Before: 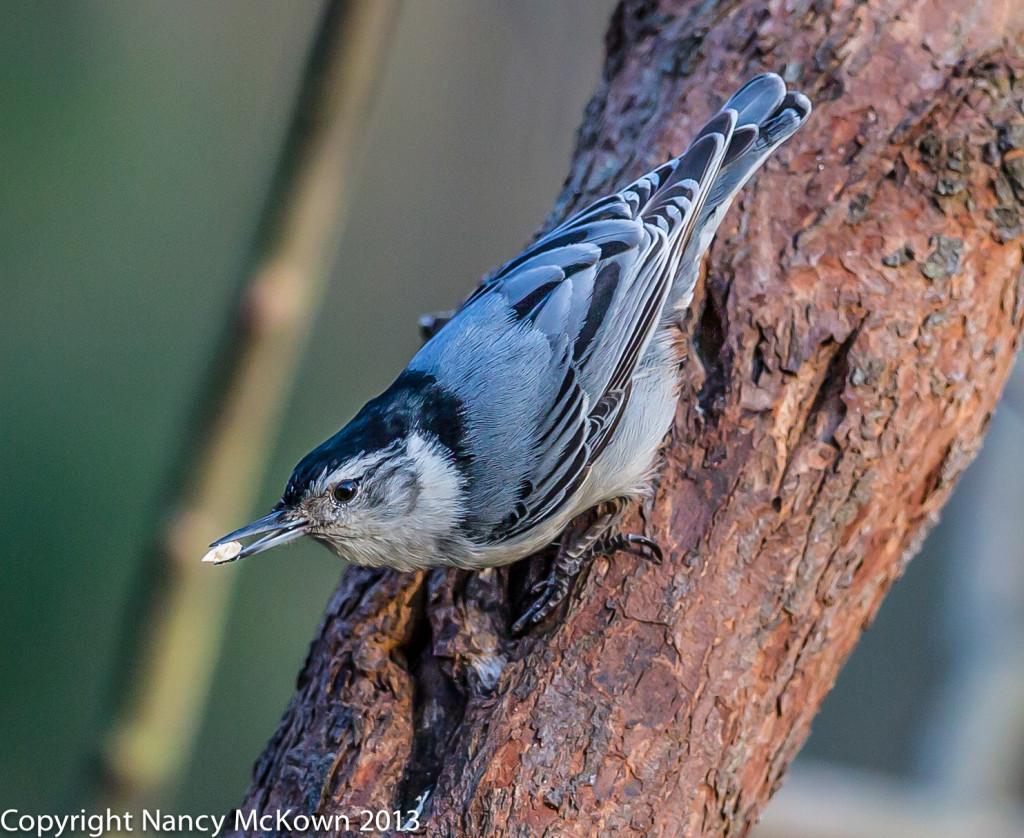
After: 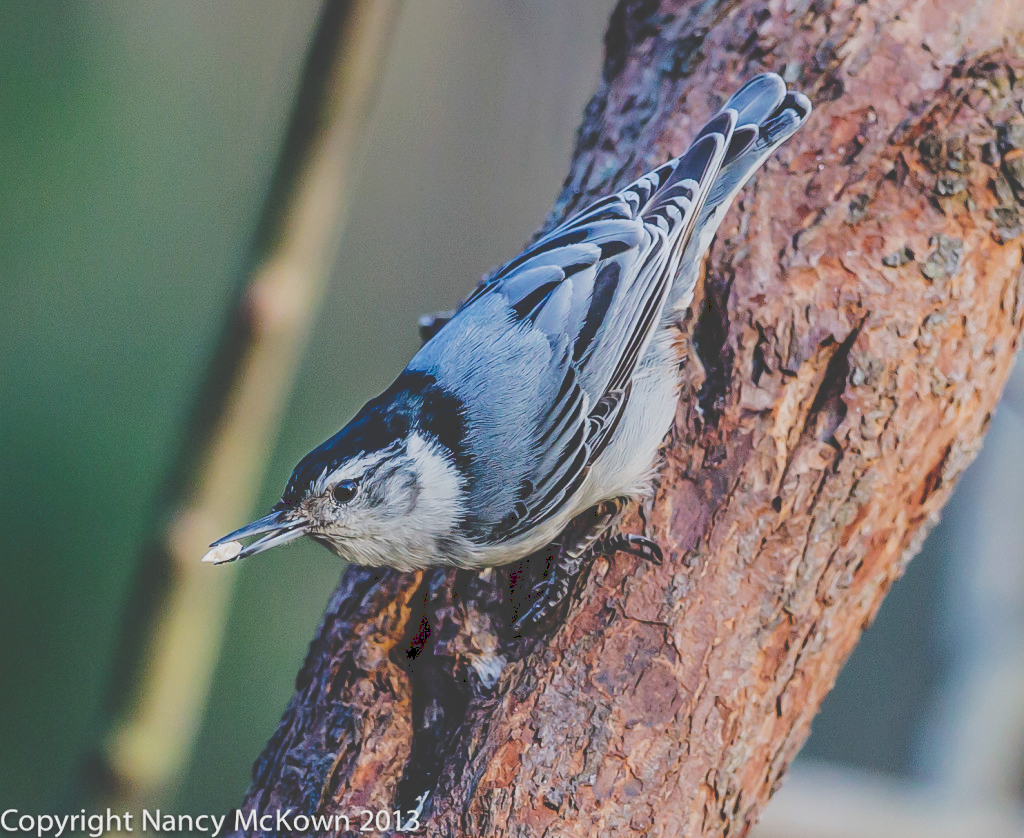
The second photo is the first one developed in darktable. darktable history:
tone curve: curves: ch0 [(0, 0) (0.003, 0.232) (0.011, 0.232) (0.025, 0.232) (0.044, 0.233) (0.069, 0.234) (0.1, 0.237) (0.136, 0.247) (0.177, 0.258) (0.224, 0.283) (0.277, 0.332) (0.335, 0.401) (0.399, 0.483) (0.468, 0.56) (0.543, 0.637) (0.623, 0.706) (0.709, 0.764) (0.801, 0.816) (0.898, 0.859) (1, 1)], preserve colors none
exposure: exposure -0.177 EV, compensate highlight preservation false
